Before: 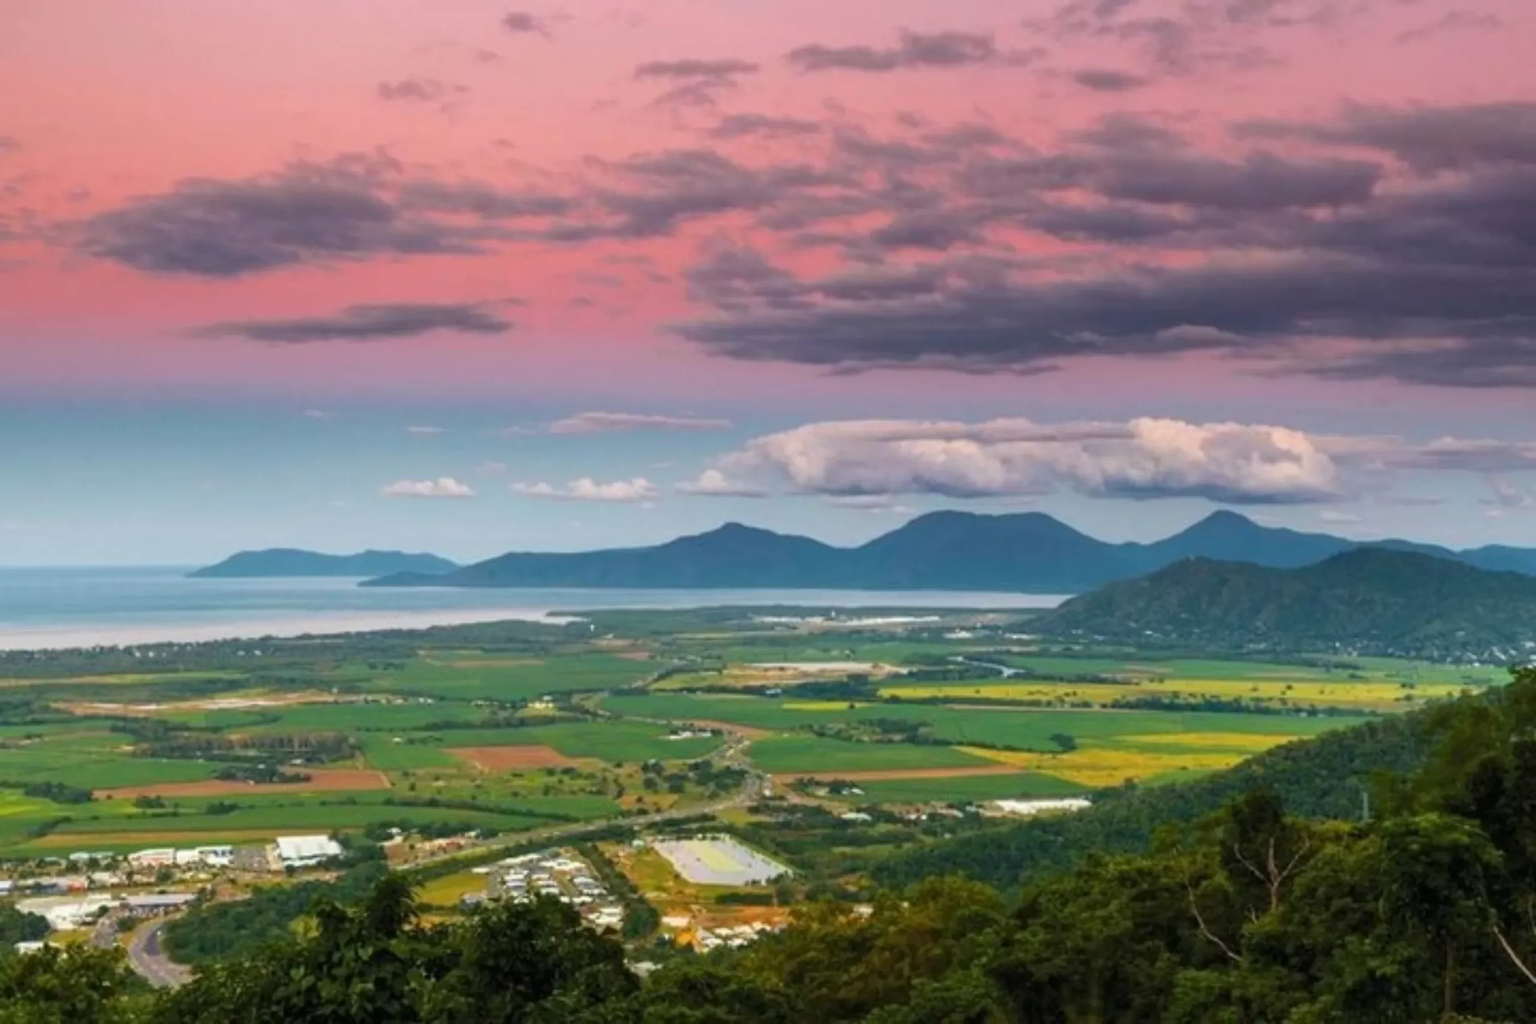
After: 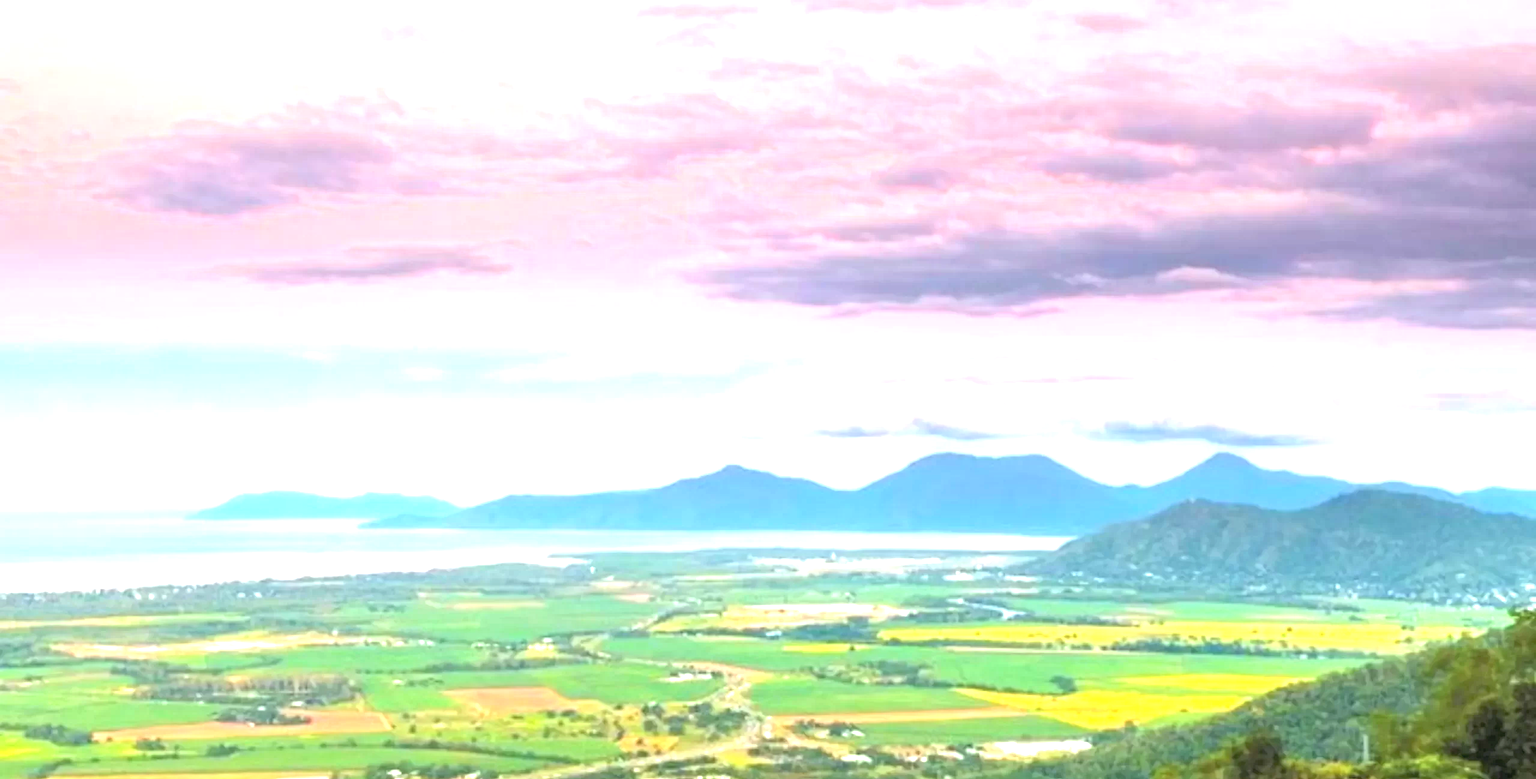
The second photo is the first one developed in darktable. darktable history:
exposure: exposure 2.034 EV, compensate exposure bias true, compensate highlight preservation false
local contrast: mode bilateral grid, contrast 100, coarseness 99, detail 93%, midtone range 0.2
crop: top 5.683%, bottom 18.187%
contrast brightness saturation: brightness 0.133
